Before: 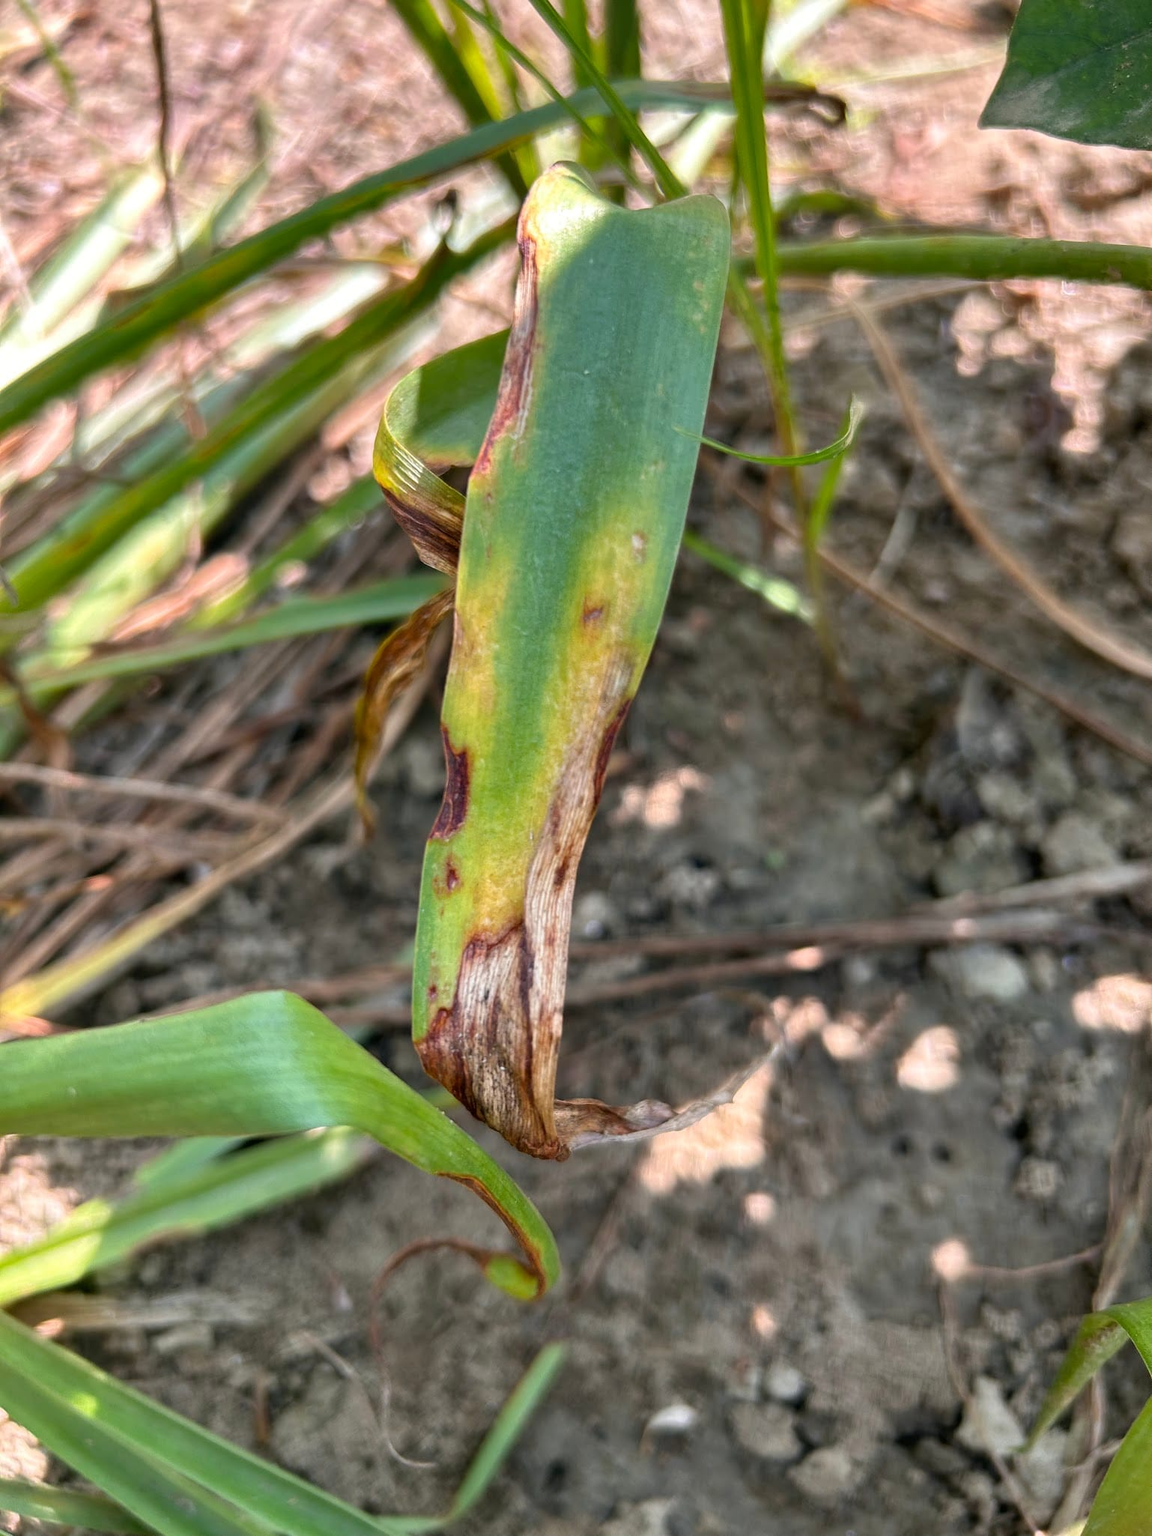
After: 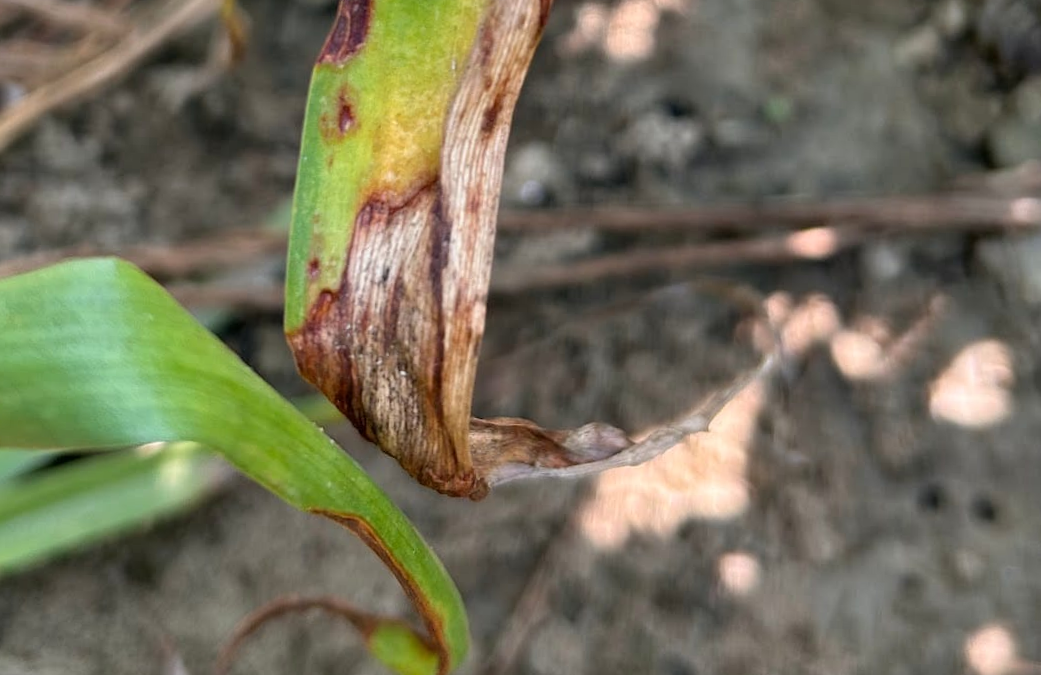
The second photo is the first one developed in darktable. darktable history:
shadows and highlights: radius 118.69, shadows 42.21, highlights -61.56, soften with gaussian
crop: left 18.091%, top 51.13%, right 17.525%, bottom 16.85%
rotate and perspective: rotation 2.27°, automatic cropping off
